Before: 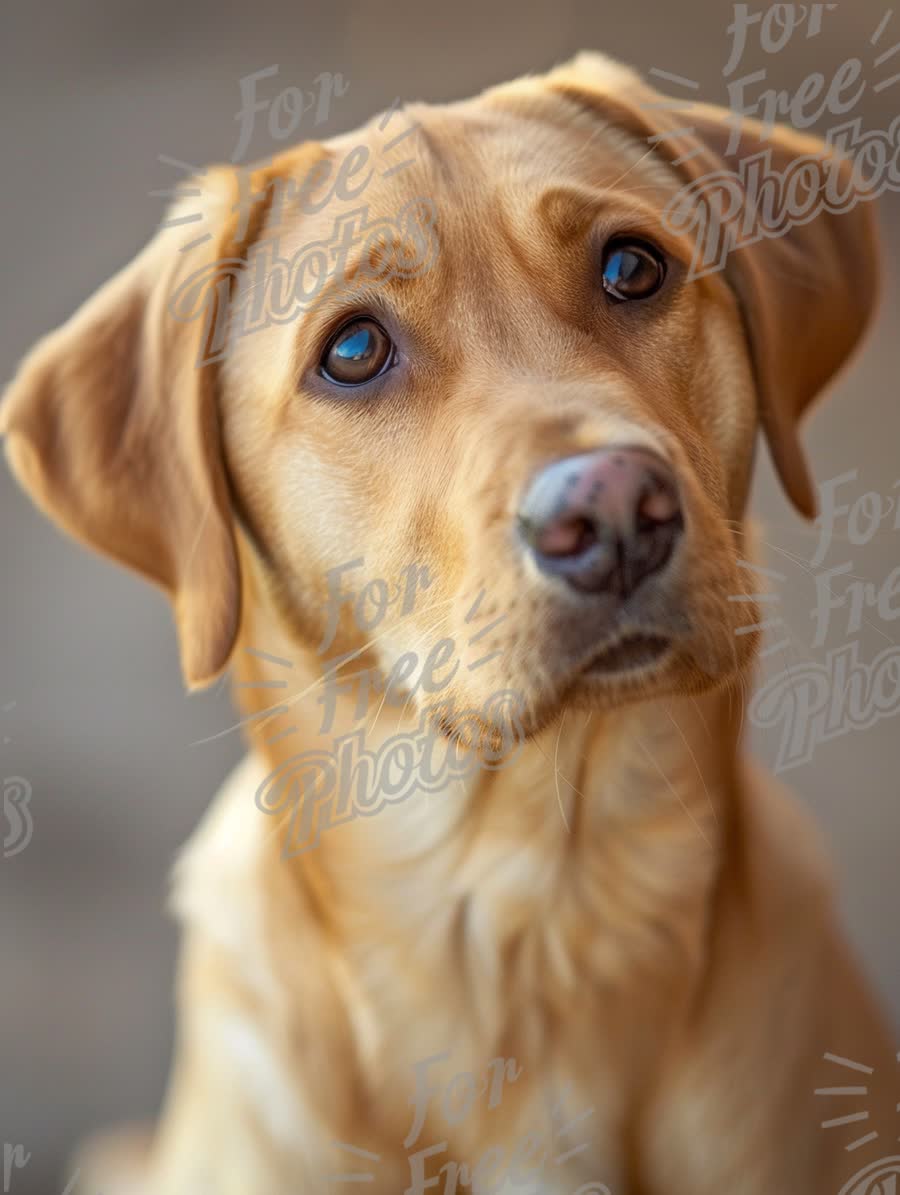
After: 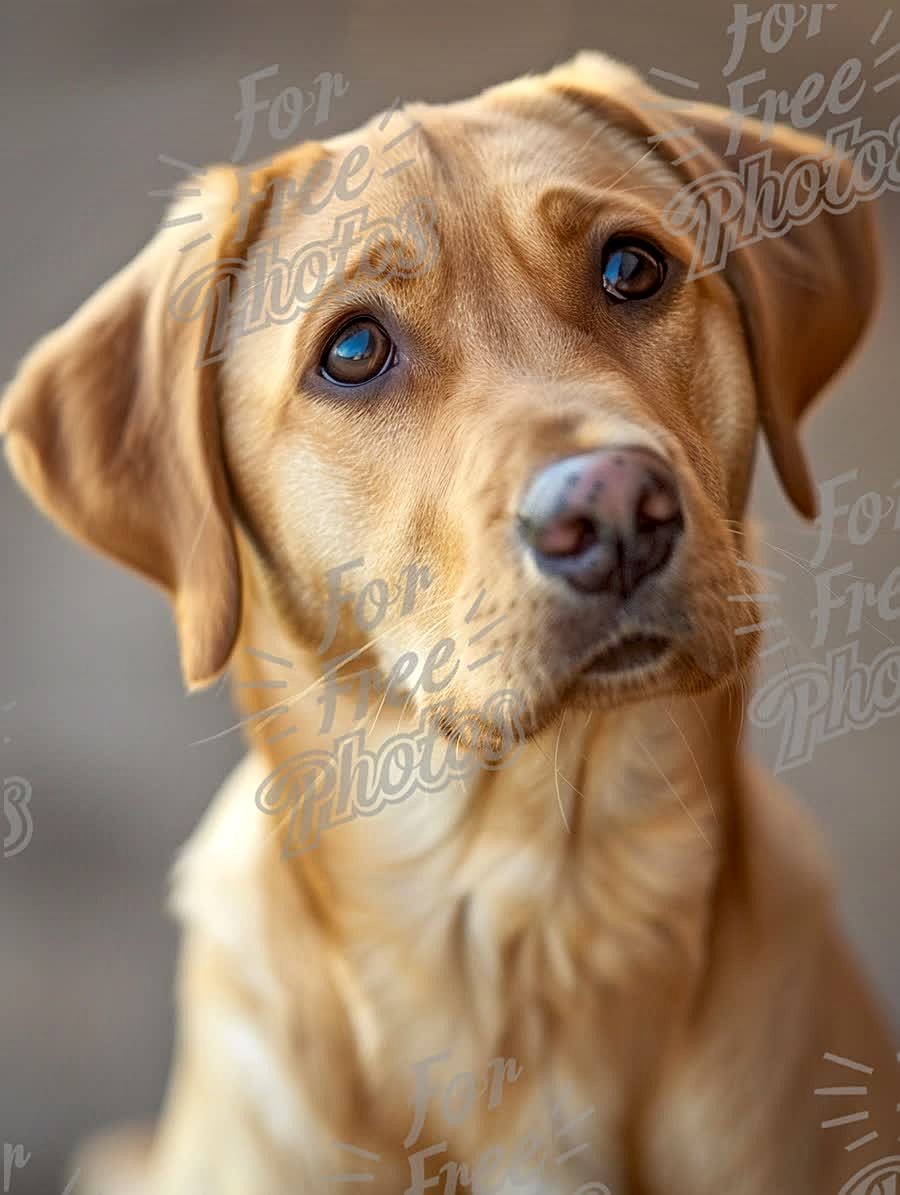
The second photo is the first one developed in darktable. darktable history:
tone equalizer: on, module defaults
sharpen: on, module defaults
local contrast: mode bilateral grid, contrast 19, coarseness 51, detail 130%, midtone range 0.2
